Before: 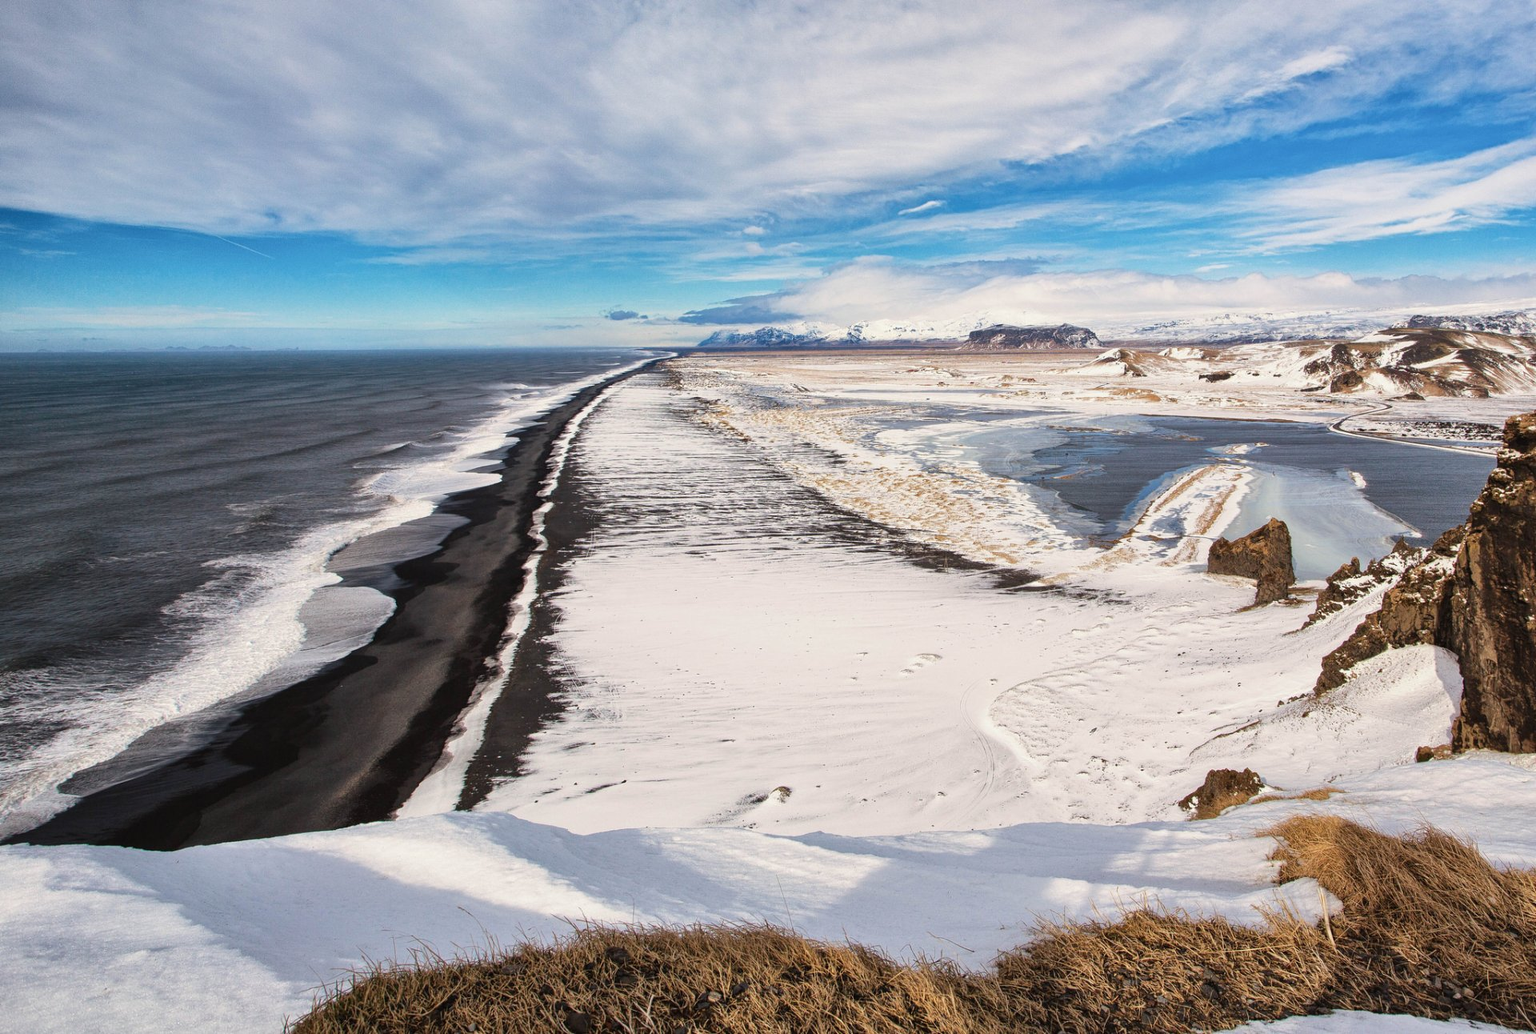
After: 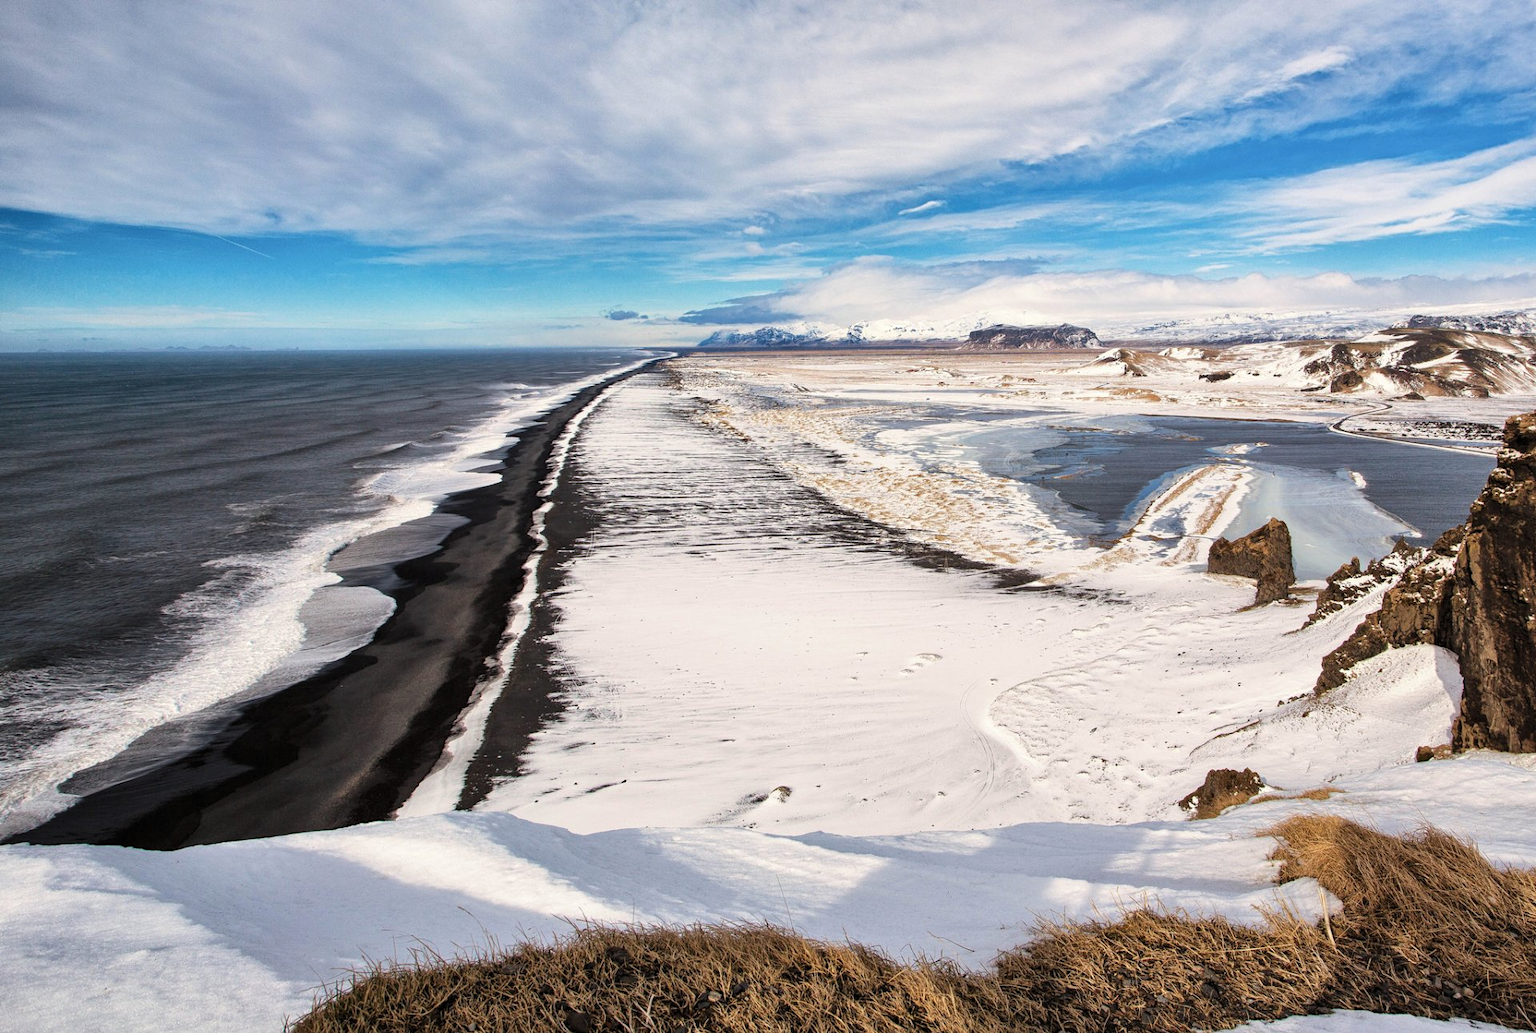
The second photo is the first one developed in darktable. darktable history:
levels: levels [0.031, 0.5, 0.969]
